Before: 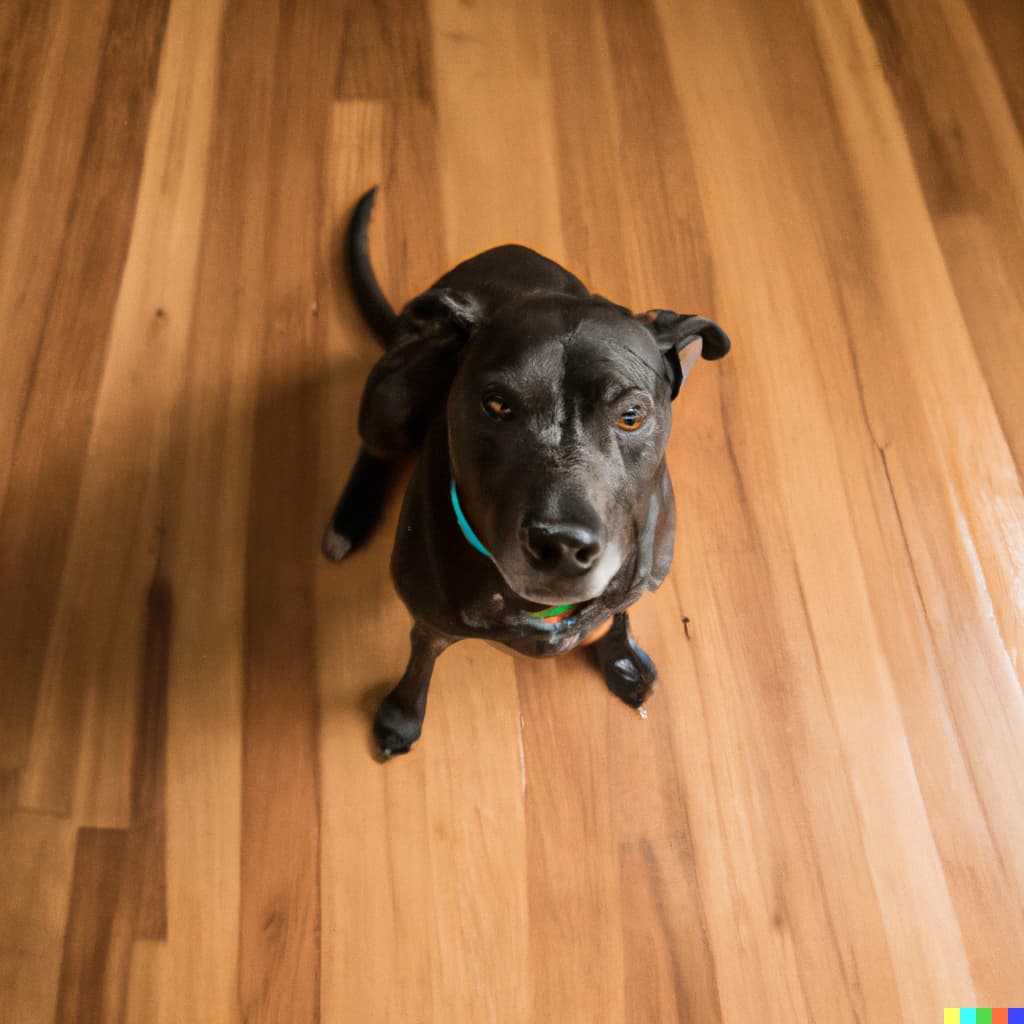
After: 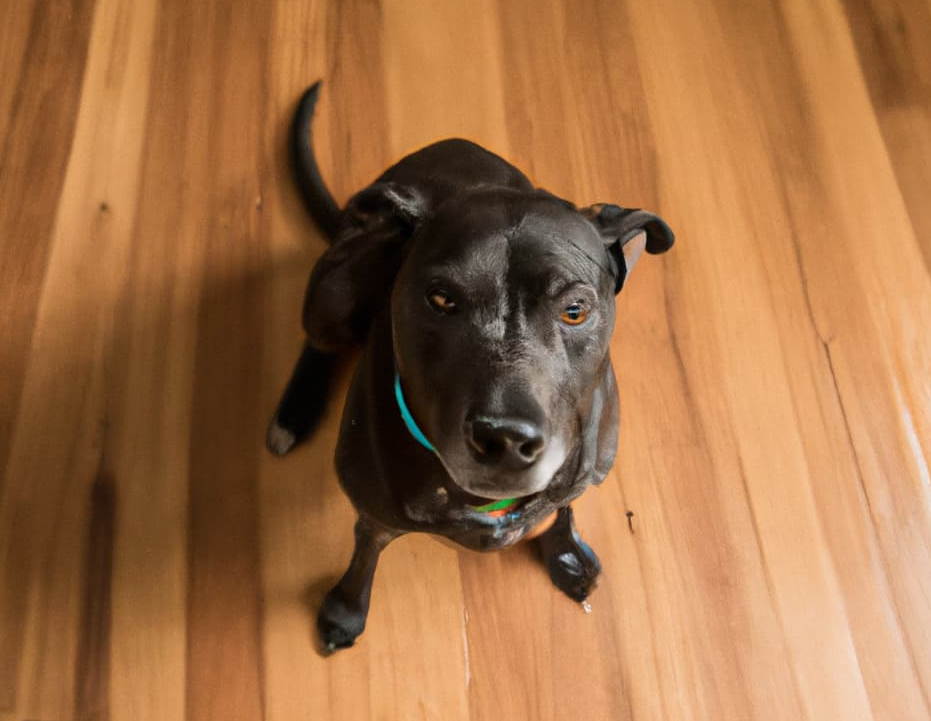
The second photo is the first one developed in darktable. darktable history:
crop: left 5.505%, top 10.431%, right 3.487%, bottom 19.089%
